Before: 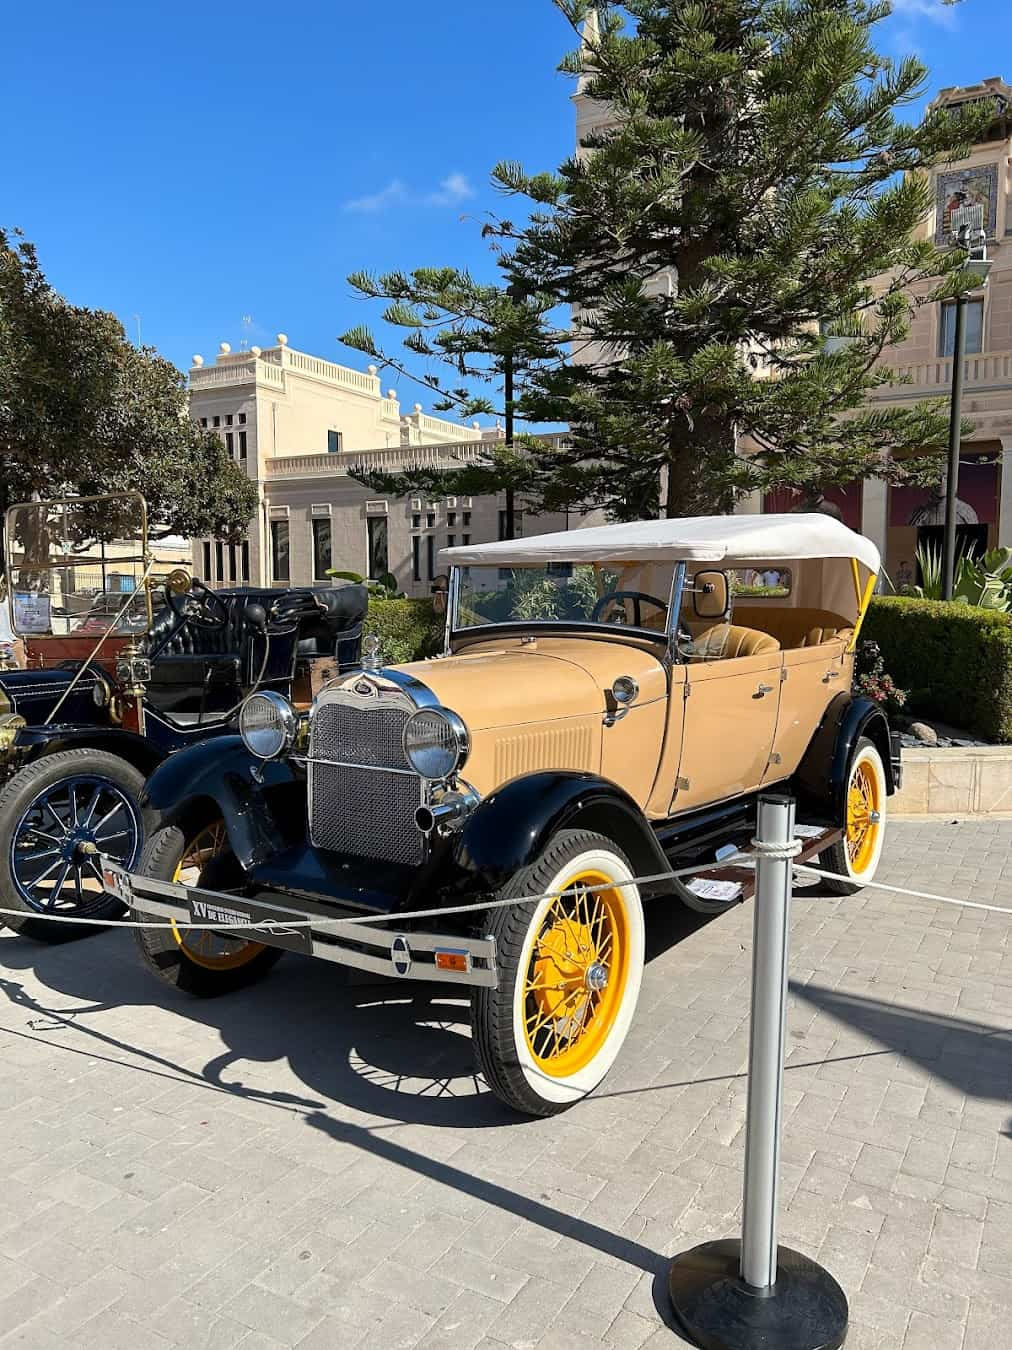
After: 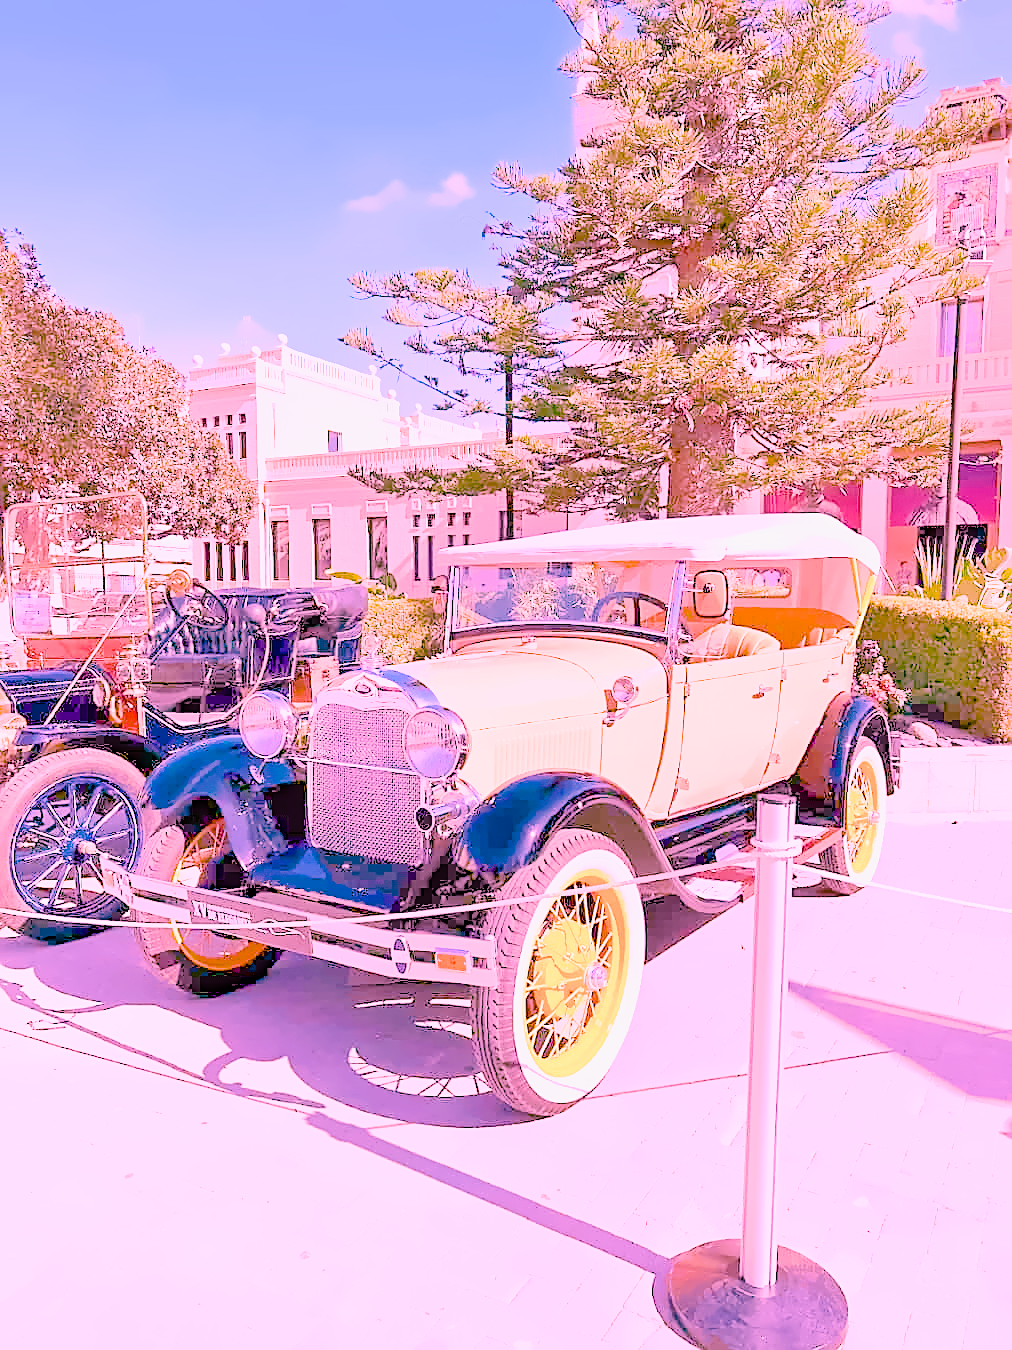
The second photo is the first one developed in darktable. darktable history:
haze removal: compatibility mode true, adaptive false
color balance rgb: linear chroma grading › global chroma 9%, perceptual saturation grading › global saturation 36%, perceptual saturation grading › shadows 35%, perceptual brilliance grading › global brilliance 15%, perceptual brilliance grading › shadows -35%, global vibrance 15%
exposure: black level correction 0, exposure 0.953 EV, compensate exposure bias true, compensate highlight preservation false
filmic rgb: black relative exposure -7.15 EV, white relative exposure 5.36 EV, hardness 3.02, color science v6 (2022)
highlight reconstruction: iterations 1, diameter of reconstruction 64 px
lens correction: scale 1.01, crop 1, focal 85, aperture 2.8, distance 7.77, camera "Canon EOS RP", lens "Canon RF 85mm F2 MACRO IS STM"
sharpen: on, module defaults
tone equalizer "relight: fill-in": -7 EV 0.15 EV, -6 EV 0.6 EV, -5 EV 1.15 EV, -4 EV 1.33 EV, -3 EV 1.15 EV, -2 EV 0.6 EV, -1 EV 0.15 EV, mask exposure compensation -0.5 EV
white balance: red 2.061, blue 1.59
denoise (profiled): preserve shadows 1.45, scattering 0.004, a [-1, 0, 0], compensate highlight preservation false
